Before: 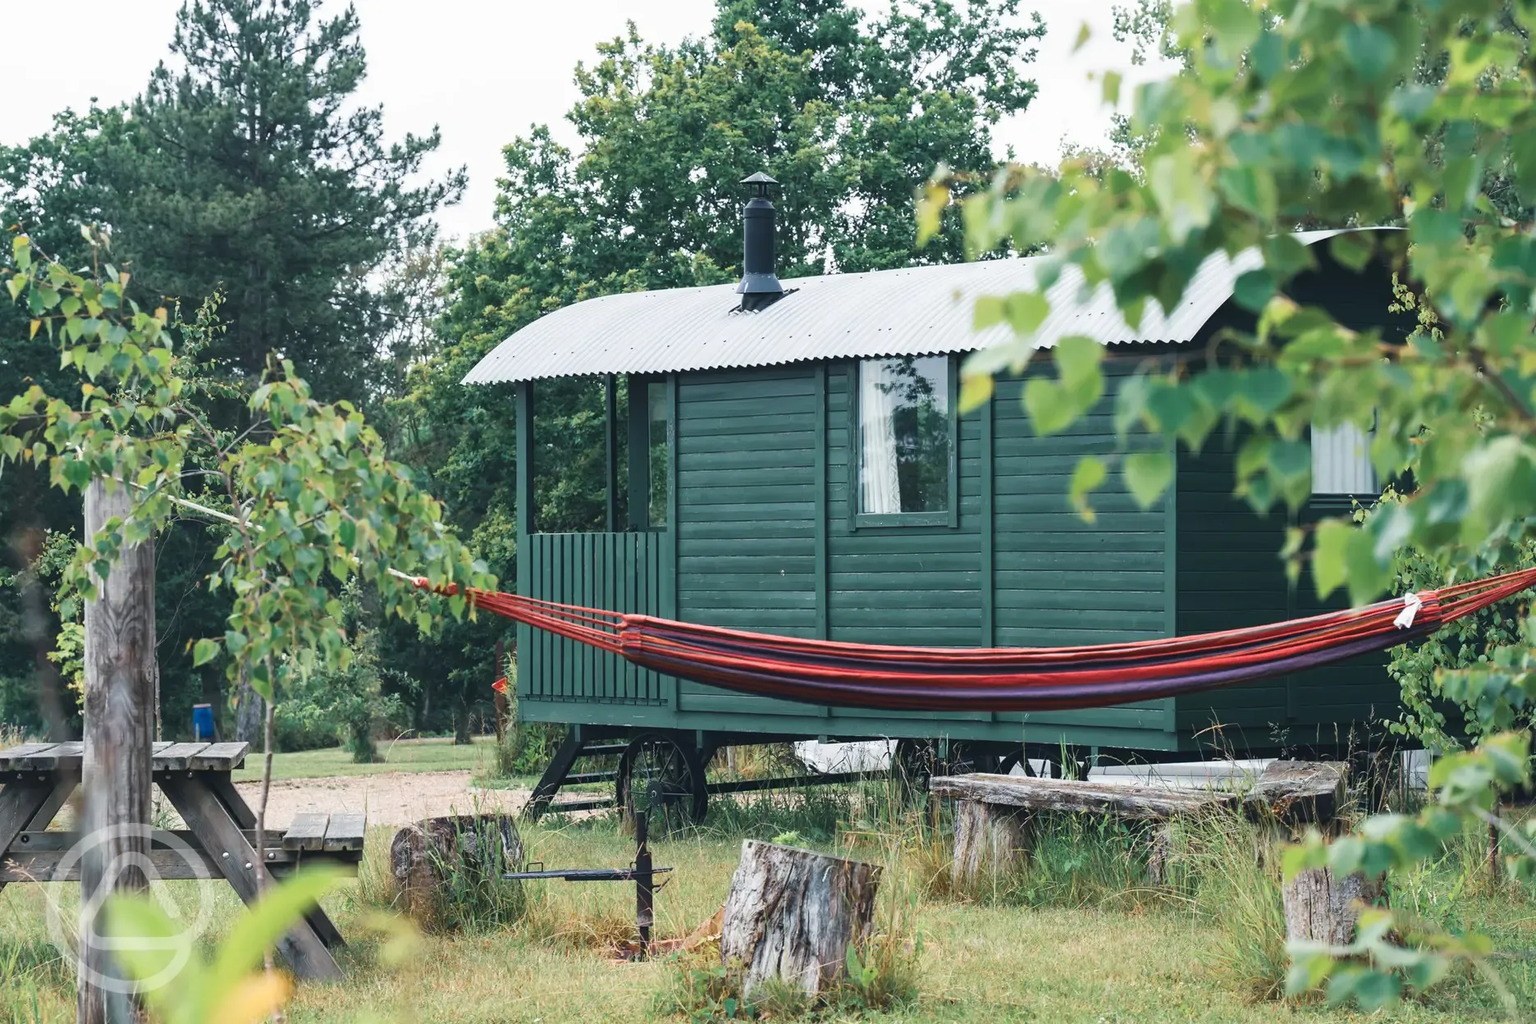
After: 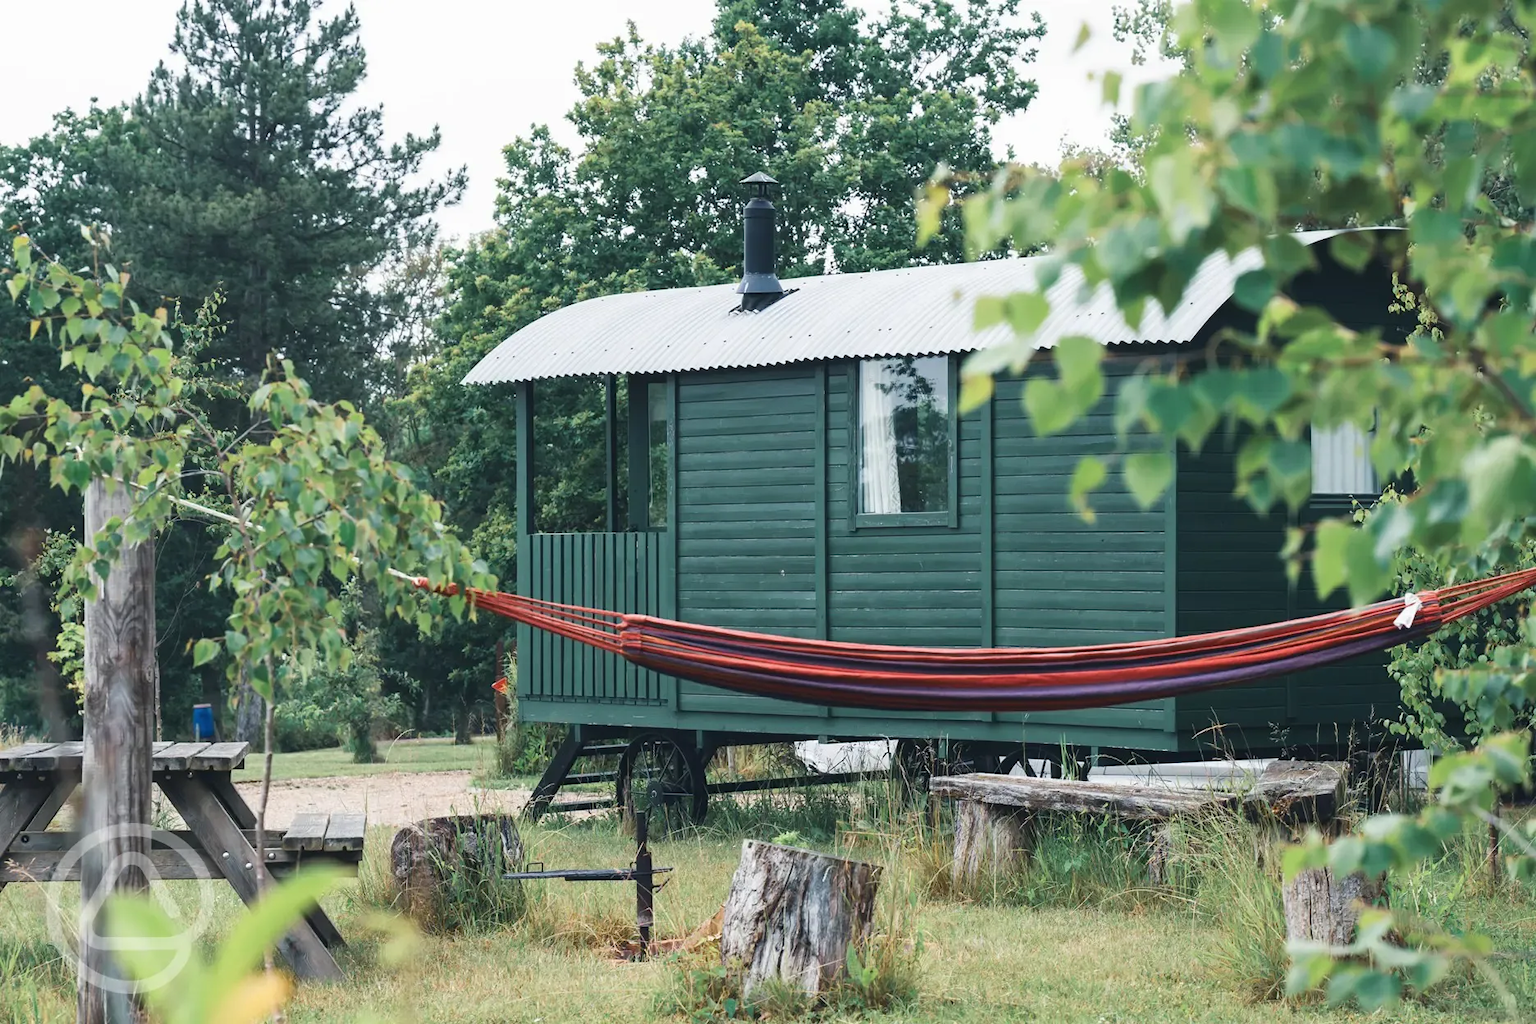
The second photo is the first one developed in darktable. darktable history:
color zones: curves: ch1 [(0.24, 0.629) (0.75, 0.5)]; ch2 [(0.255, 0.454) (0.745, 0.491)], mix -129.67%
